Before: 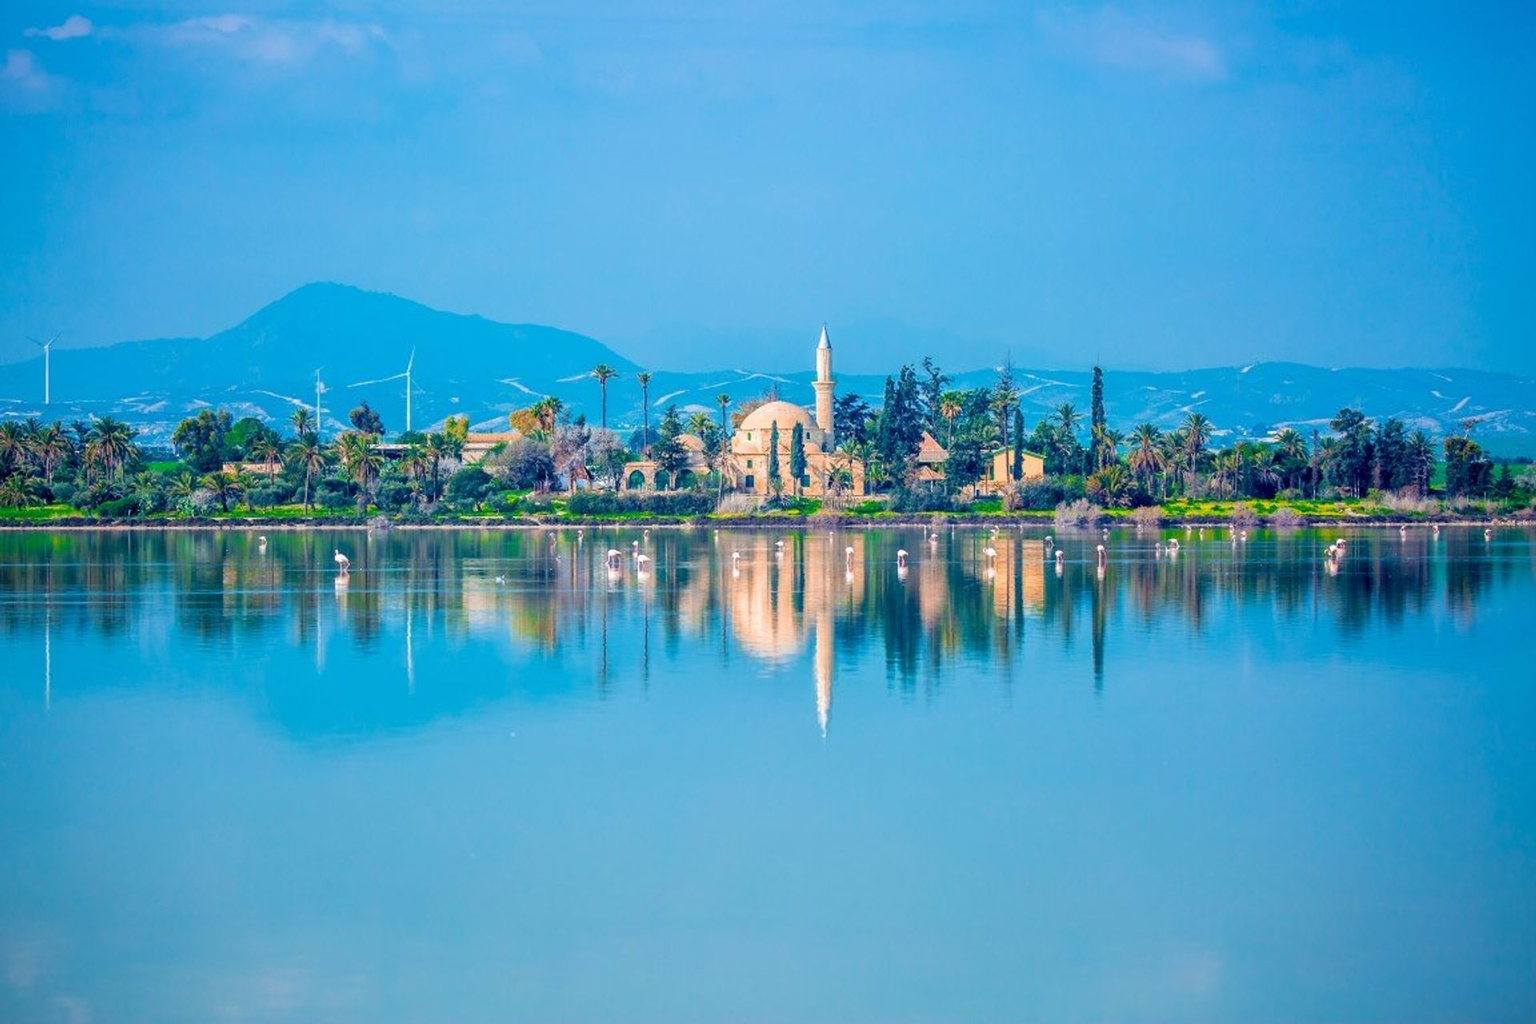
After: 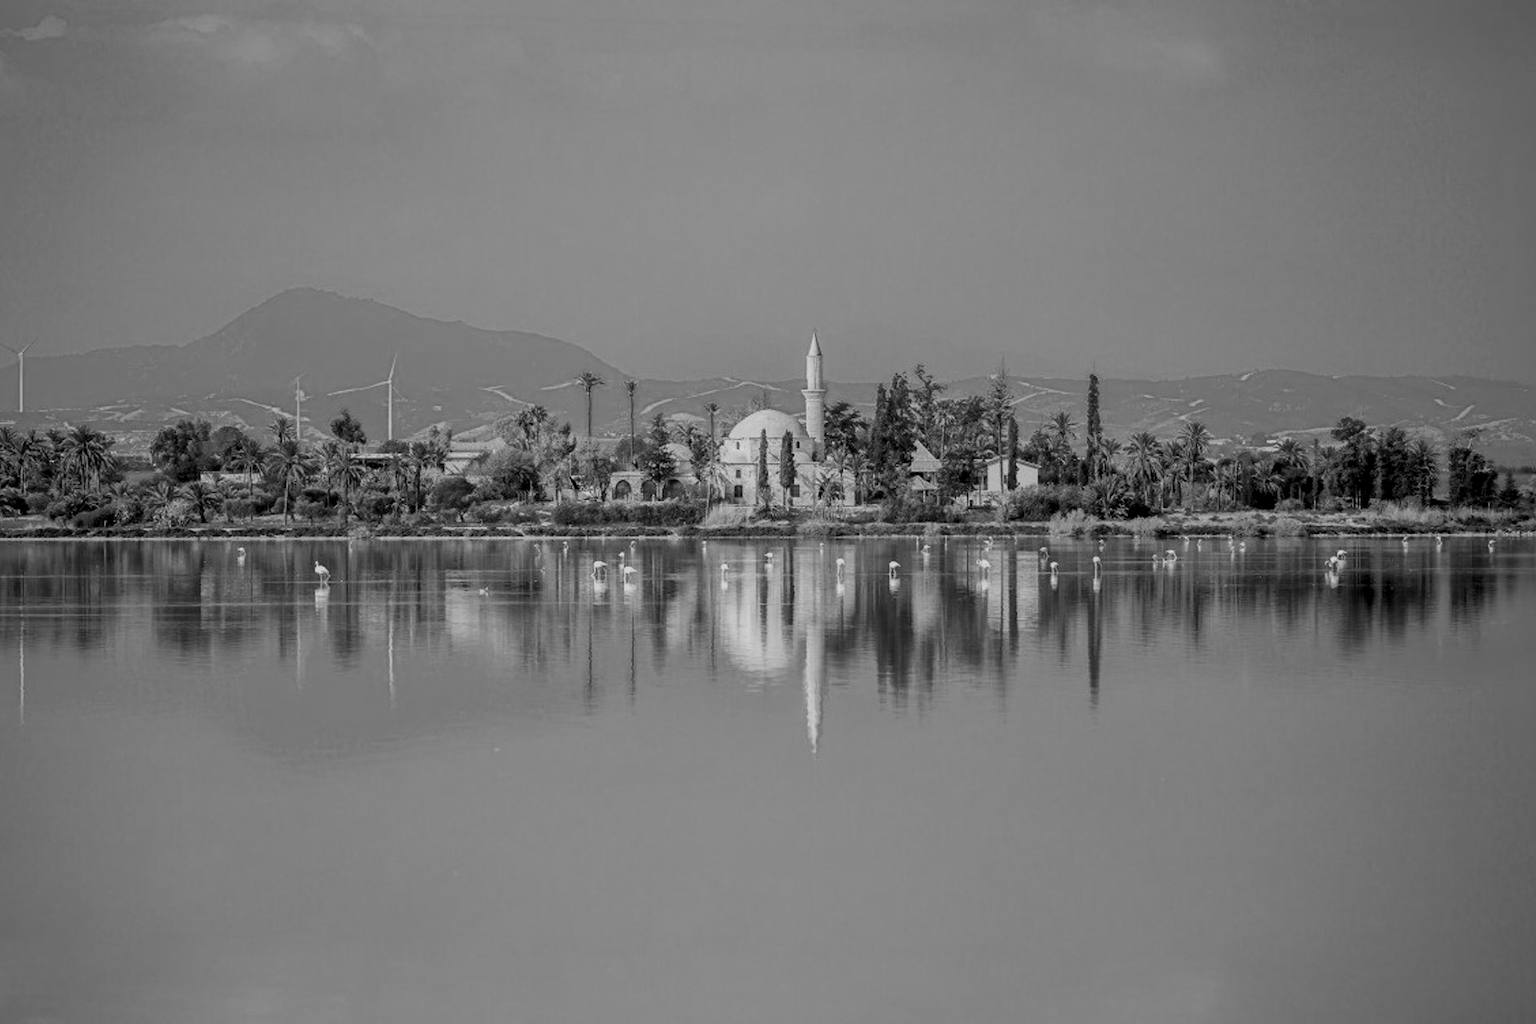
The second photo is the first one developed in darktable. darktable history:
crop: left 1.743%, right 0.268%, bottom 2.011%
tone equalizer: on, module defaults
monochrome: a 16.06, b 15.48, size 1
exposure: black level correction 0.011, exposure -0.478 EV, compensate highlight preservation false
local contrast: mode bilateral grid, contrast 15, coarseness 36, detail 105%, midtone range 0.2
